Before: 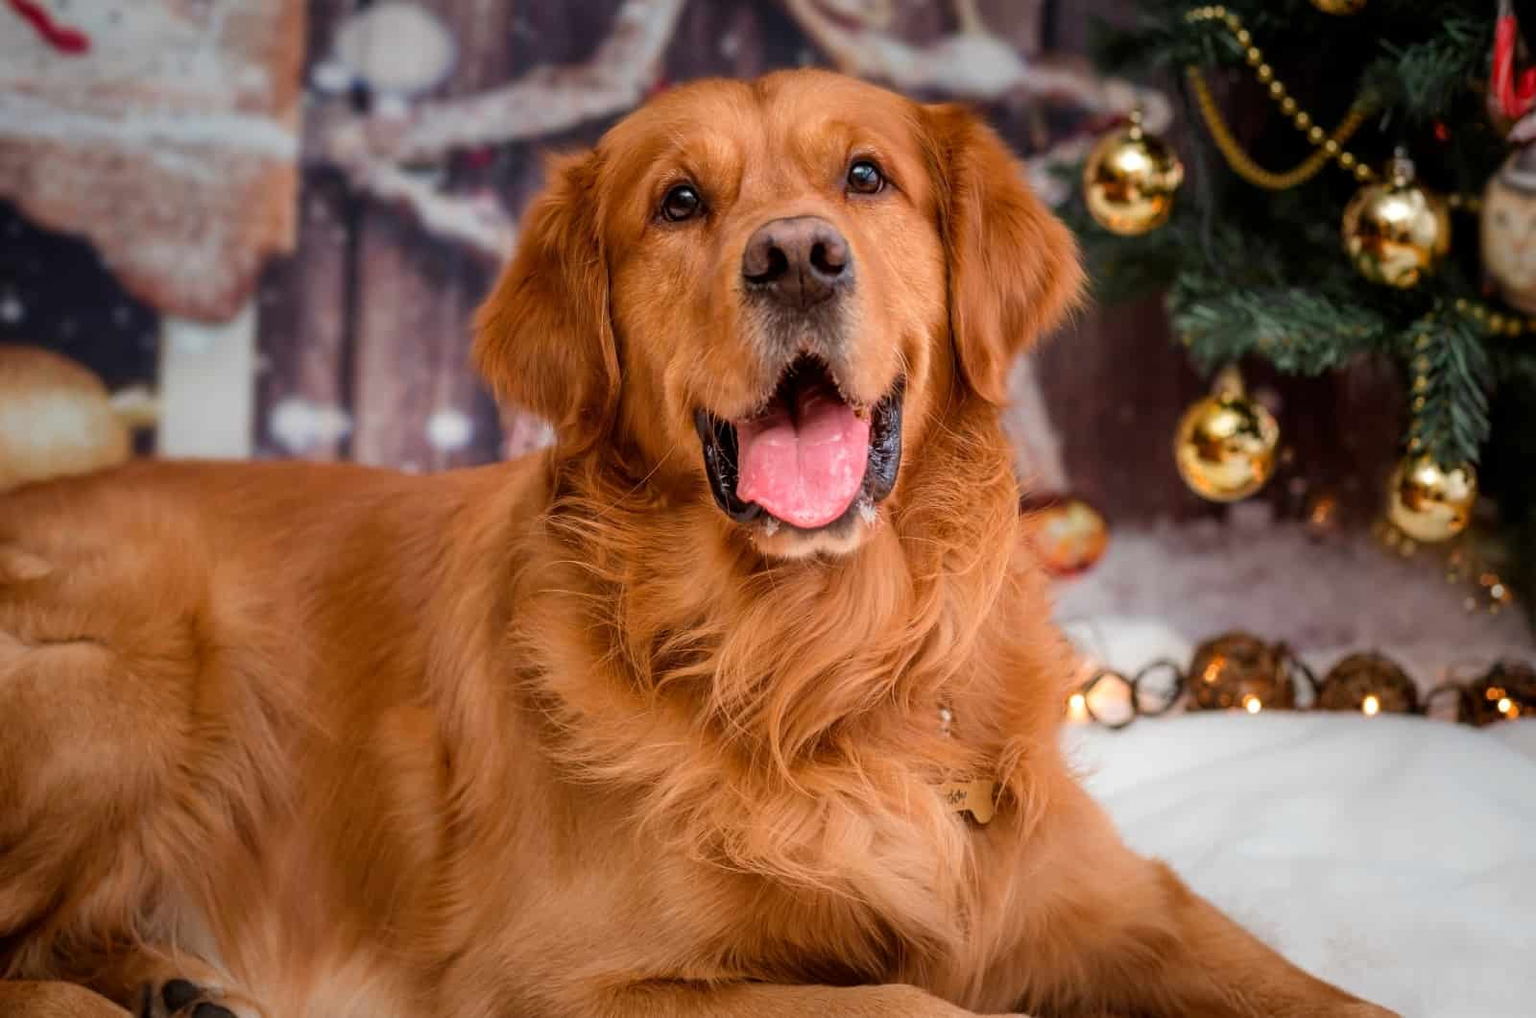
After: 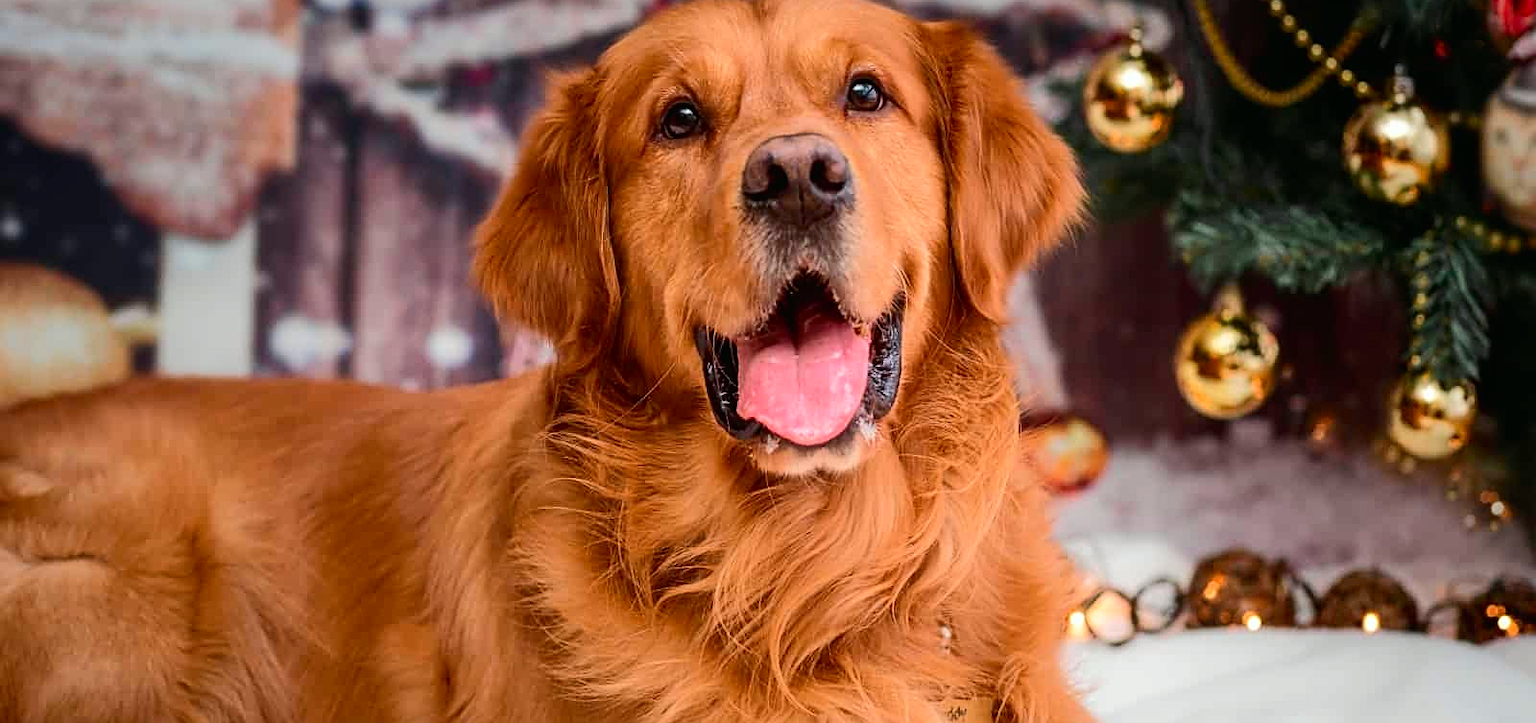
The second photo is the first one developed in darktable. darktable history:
sharpen: on, module defaults
crop and rotate: top 8.125%, bottom 20.737%
tone curve: curves: ch0 [(0, 0.01) (0.037, 0.032) (0.131, 0.108) (0.275, 0.256) (0.483, 0.512) (0.61, 0.665) (0.696, 0.742) (0.792, 0.819) (0.911, 0.925) (0.997, 0.995)]; ch1 [(0, 0) (0.308, 0.29) (0.425, 0.411) (0.492, 0.488) (0.507, 0.503) (0.53, 0.532) (0.573, 0.586) (0.683, 0.702) (0.746, 0.77) (1, 1)]; ch2 [(0, 0) (0.246, 0.233) (0.36, 0.352) (0.415, 0.415) (0.485, 0.487) (0.502, 0.504) (0.525, 0.518) (0.539, 0.539) (0.587, 0.594) (0.636, 0.652) (0.711, 0.729) (0.845, 0.855) (0.998, 0.977)], color space Lab, independent channels, preserve colors none
